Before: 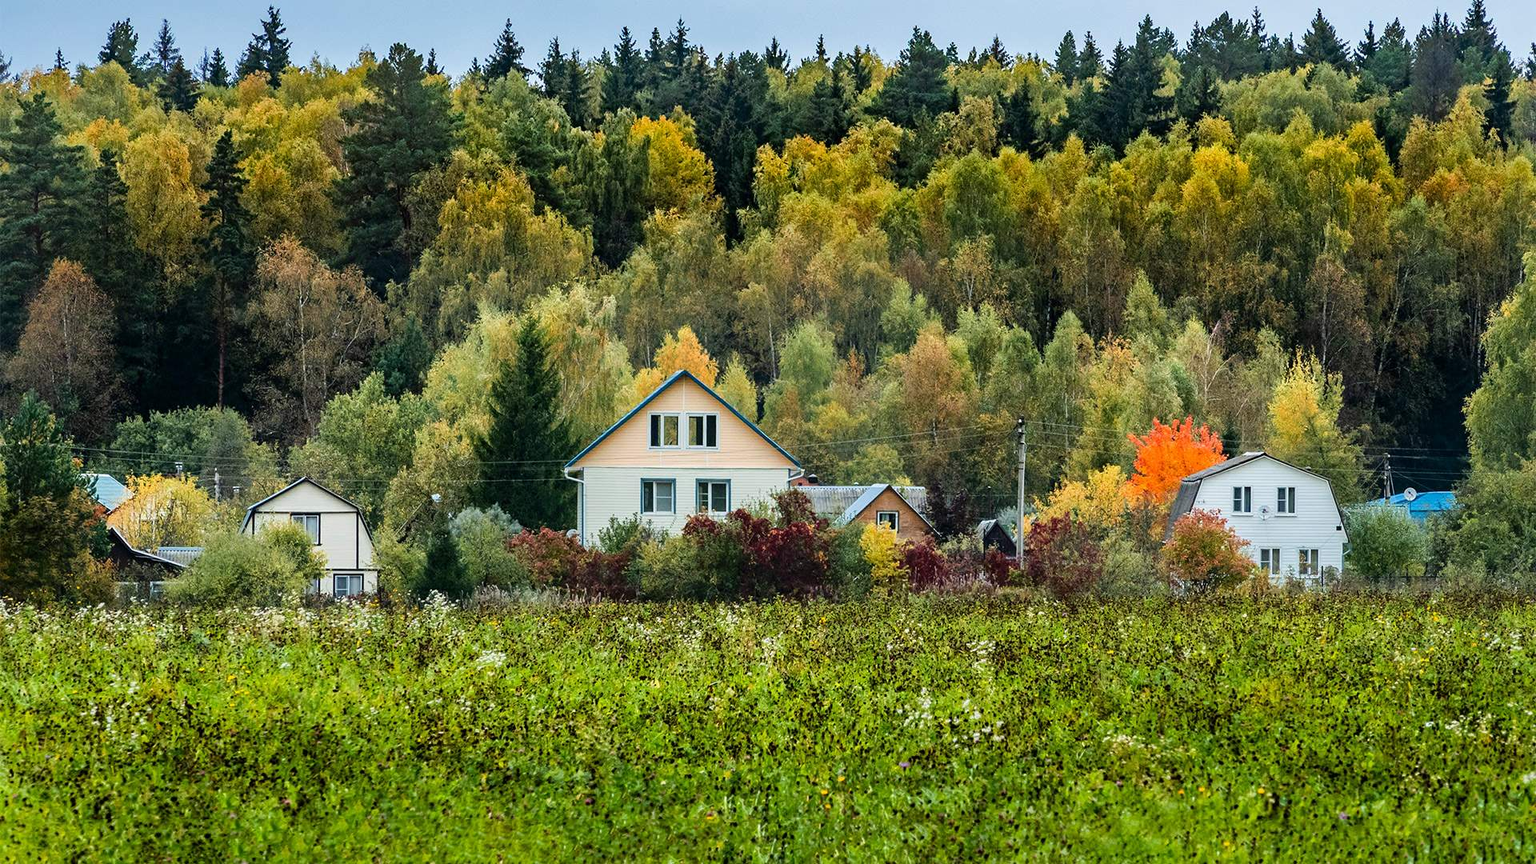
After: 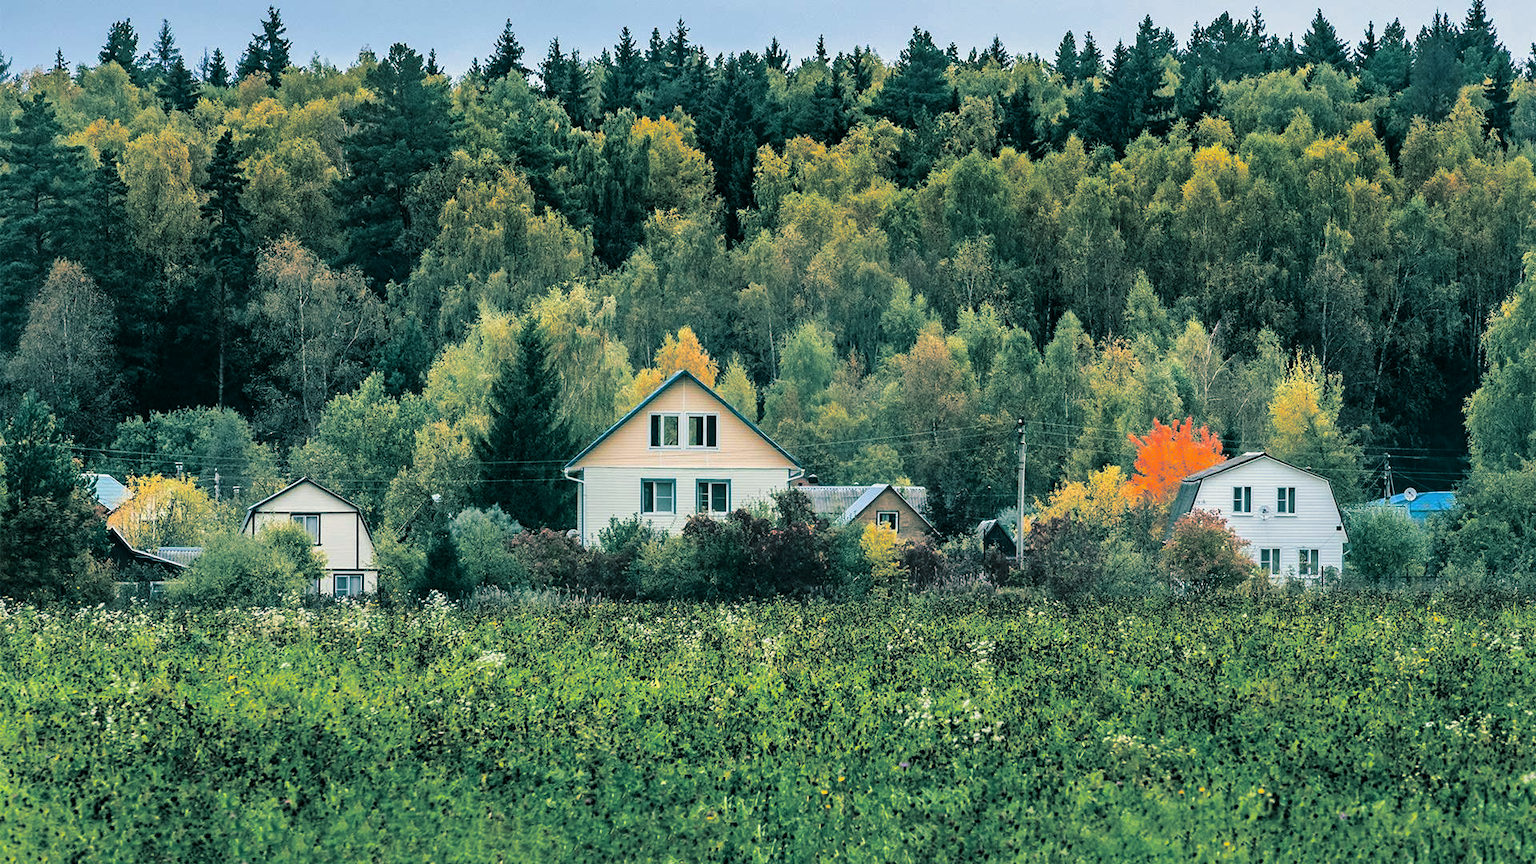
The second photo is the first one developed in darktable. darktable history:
shadows and highlights: shadows 37.27, highlights -28.18, soften with gaussian
split-toning: shadows › hue 186.43°, highlights › hue 49.29°, compress 30.29%
